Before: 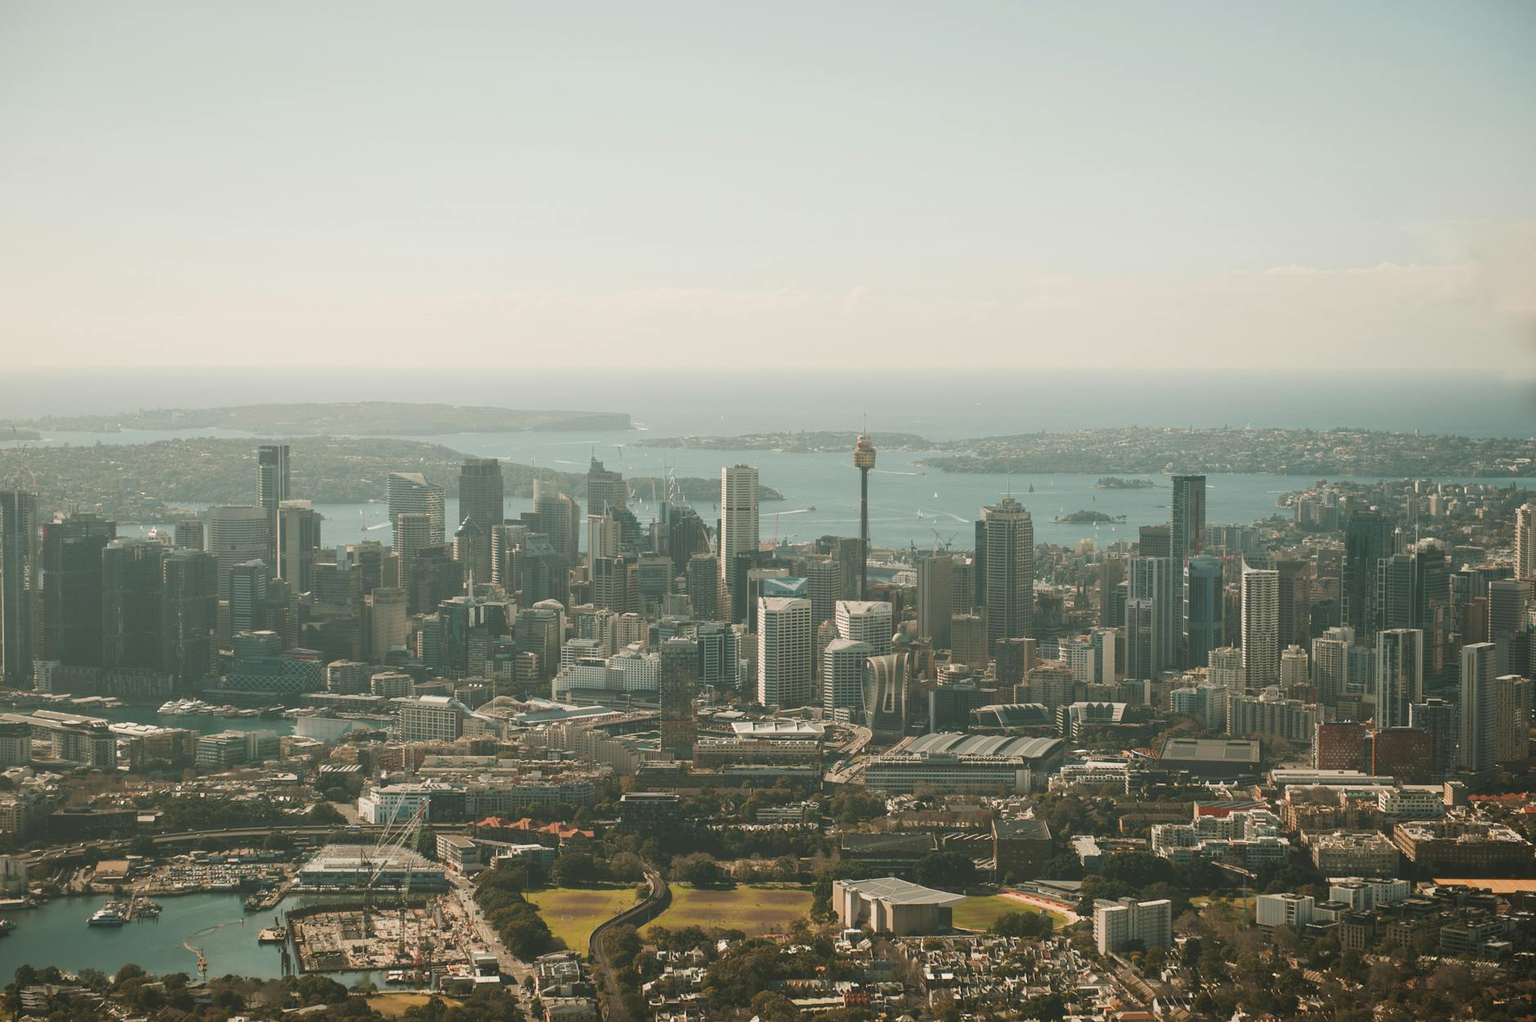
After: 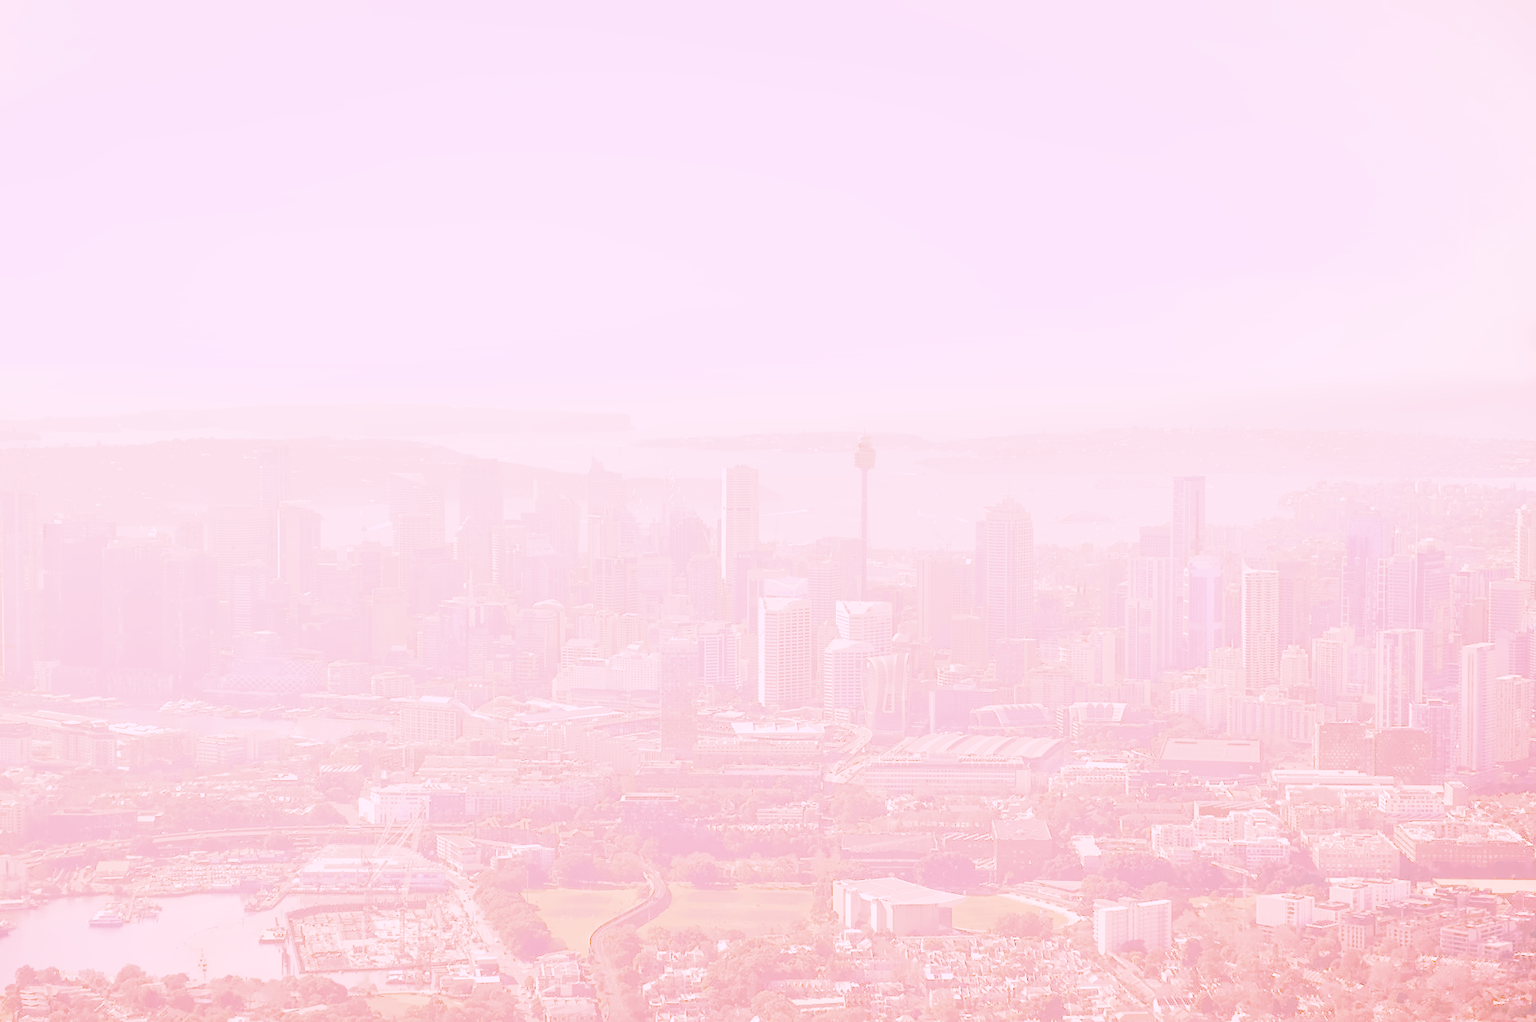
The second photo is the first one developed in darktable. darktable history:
raw chromatic aberrations: on, module defaults
color balance rgb: perceptual saturation grading › global saturation 36%, perceptual brilliance grading › global brilliance 10%, global vibrance 20%
denoise (profiled): preserve shadows 1.18, scattering 0.064, a [-1, 0, 0], b [0, 0, 0], compensate highlight preservation false
hot pixels: on, module defaults
lens correction: scale 1.01, crop 1, focal 85, aperture 3.2, distance 4.38, camera "Canon EOS RP", lens "Canon RF 85mm F2 MACRO IS STM"
raw denoise: x [[0, 0.25, 0.5, 0.75, 1] ×4]
shadows and highlights: shadows 25, highlights -25
tone equalizer "contrast tone curve: soft": -8 EV -0.417 EV, -7 EV -0.389 EV, -6 EV -0.333 EV, -5 EV -0.222 EV, -3 EV 0.222 EV, -2 EV 0.333 EV, -1 EV 0.389 EV, +0 EV 0.417 EV, edges refinement/feathering 500, mask exposure compensation -1.57 EV, preserve details no
exposure: black level correction 0.001, exposure 1.719 EV, compensate exposure bias true, compensate highlight preservation false
filmic rgb: black relative exposure -16 EV, white relative exposure 6.92 EV, hardness 4.7
haze removal: strength 0.1, compatibility mode true, adaptive false
local contrast: on, module defaults
white balance: red 2.107, blue 1.542
highlight reconstruction: method reconstruct in LCh, clipping threshold 1.25, iterations 1, diameter of reconstruction 64 px
